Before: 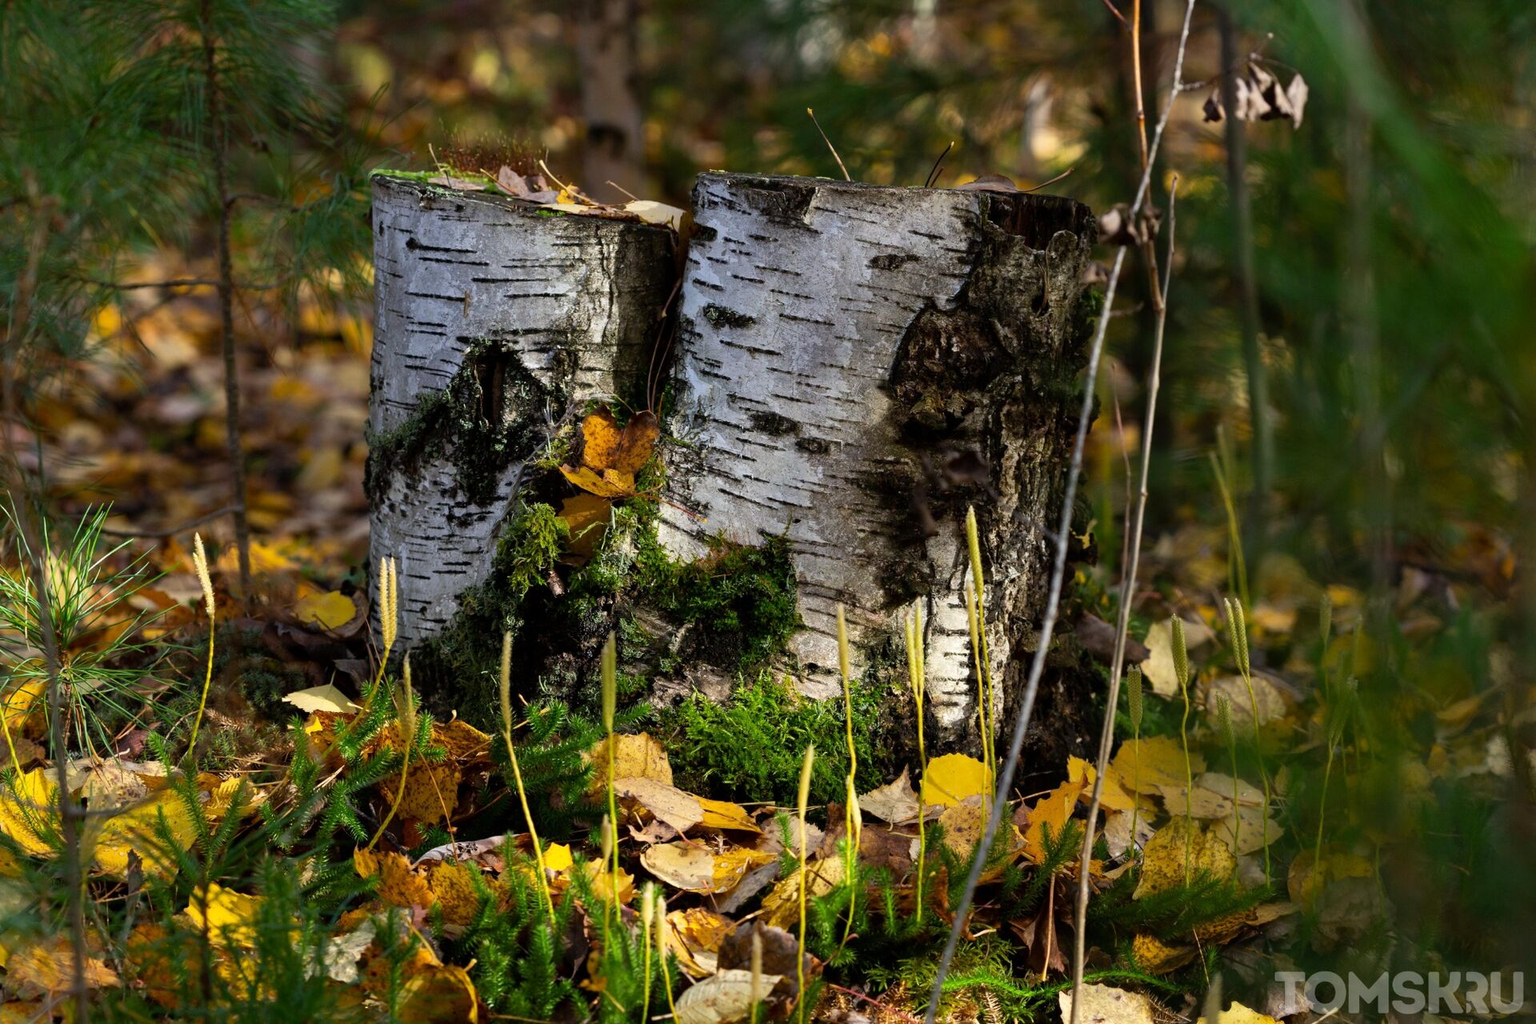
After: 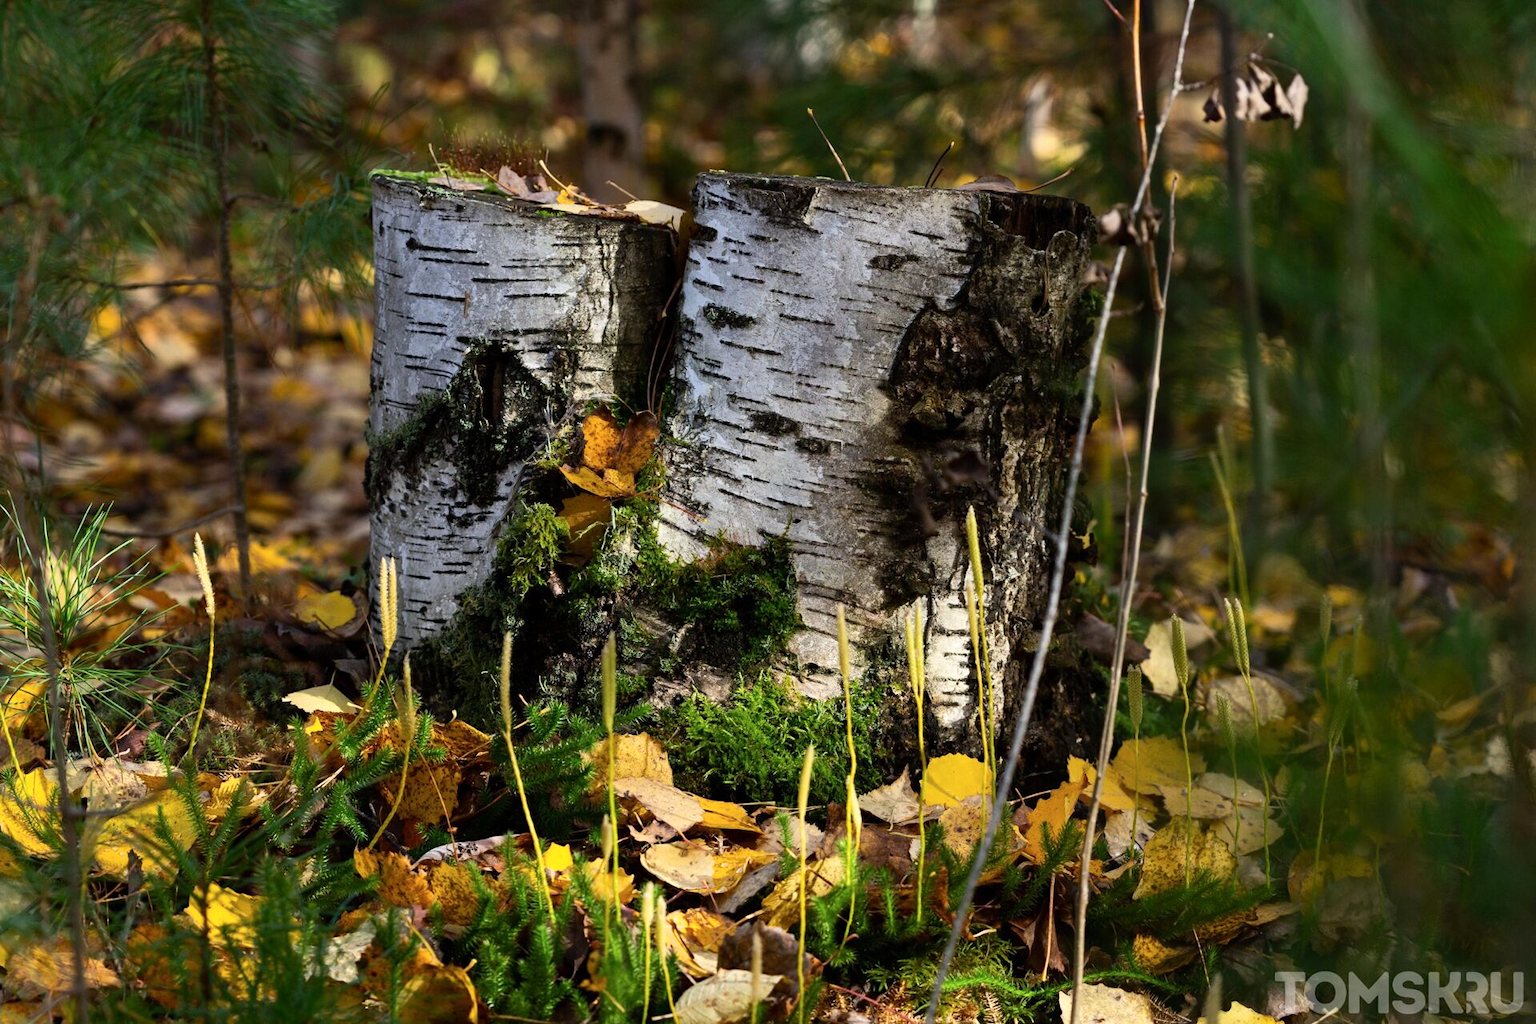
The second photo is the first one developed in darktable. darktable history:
contrast brightness saturation: contrast 0.146, brightness 0.053
